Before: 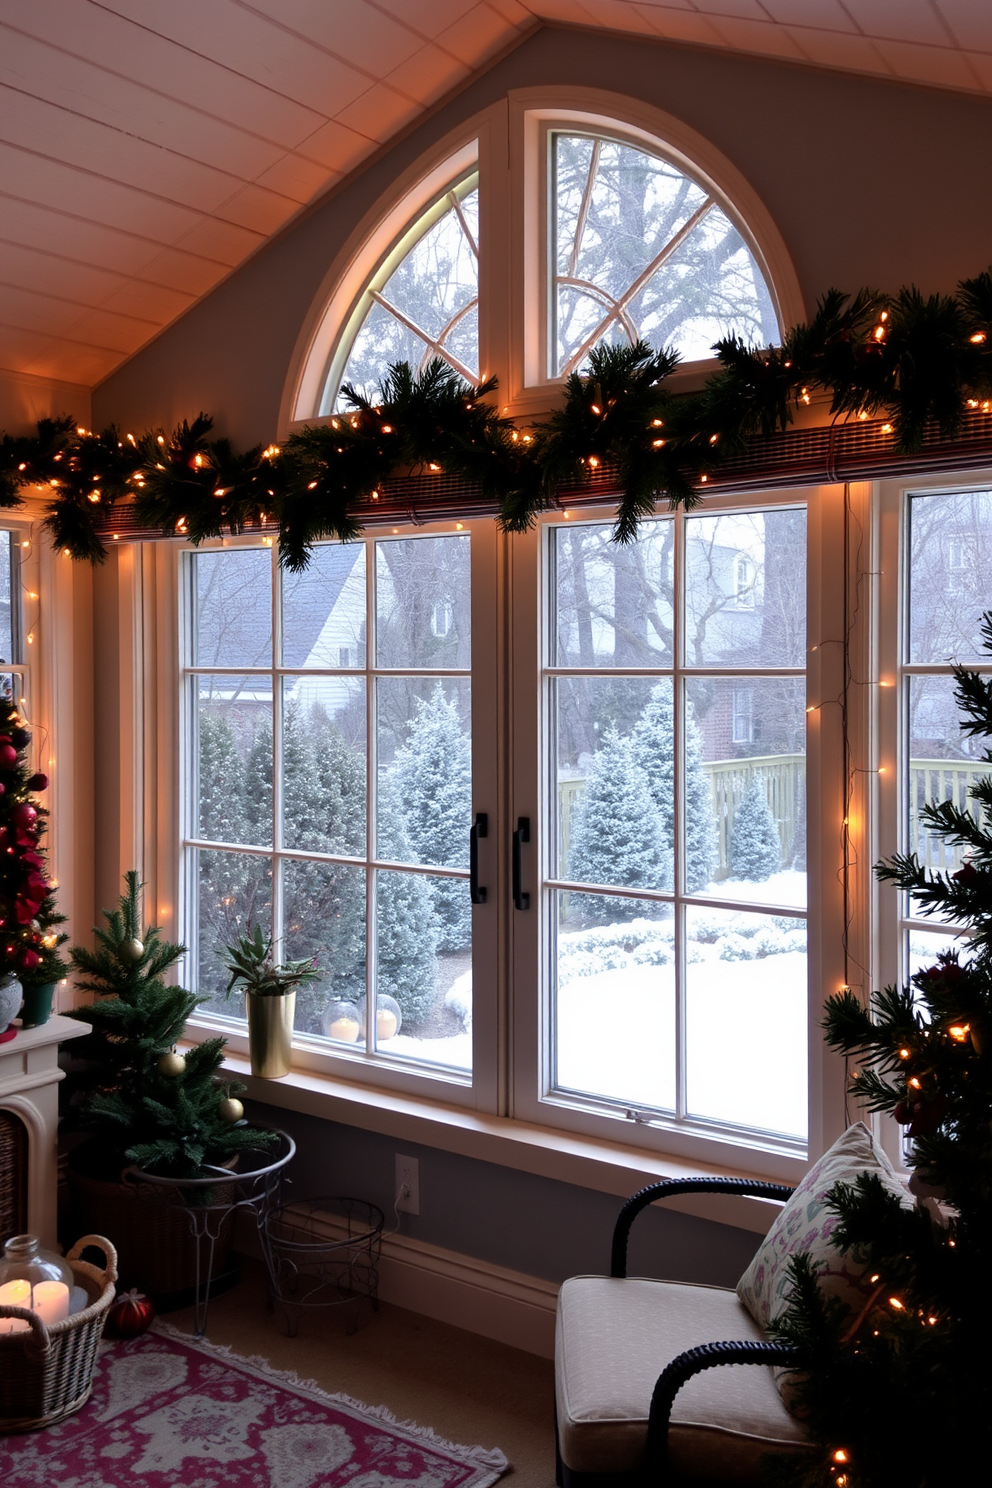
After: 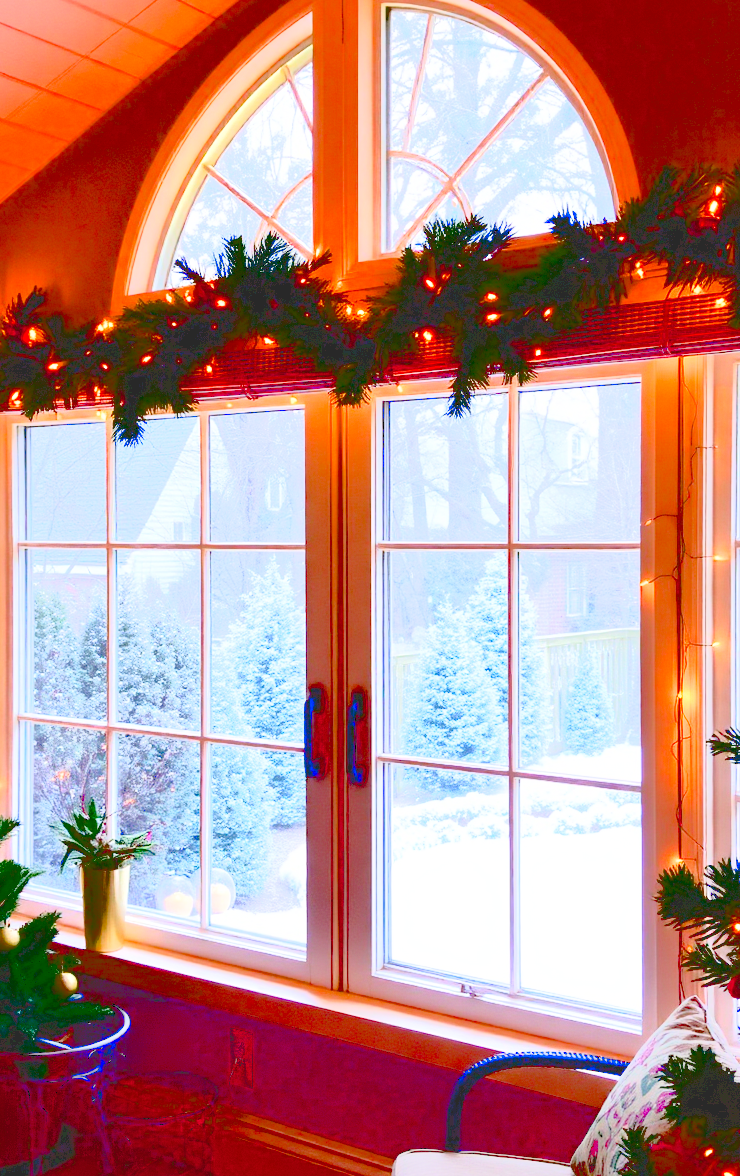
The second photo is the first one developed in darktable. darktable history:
crop: left 16.796%, top 8.473%, right 8.507%, bottom 12.488%
exposure: black level correction 0.035, exposure 0.902 EV, compensate exposure bias true, compensate highlight preservation false
shadows and highlights: shadows 29.98
tone curve: curves: ch0 [(0, 0) (0.003, 0.195) (0.011, 0.161) (0.025, 0.21) (0.044, 0.24) (0.069, 0.254) (0.1, 0.283) (0.136, 0.347) (0.177, 0.412) (0.224, 0.455) (0.277, 0.531) (0.335, 0.606) (0.399, 0.679) (0.468, 0.748) (0.543, 0.814) (0.623, 0.876) (0.709, 0.927) (0.801, 0.949) (0.898, 0.962) (1, 1)], color space Lab, linked channels, preserve colors none
filmic rgb: black relative exposure -7.72 EV, white relative exposure 4.43 EV, hardness 3.75, latitude 49.29%, contrast 1.1, color science v4 (2020), contrast in shadows soft, contrast in highlights soft
